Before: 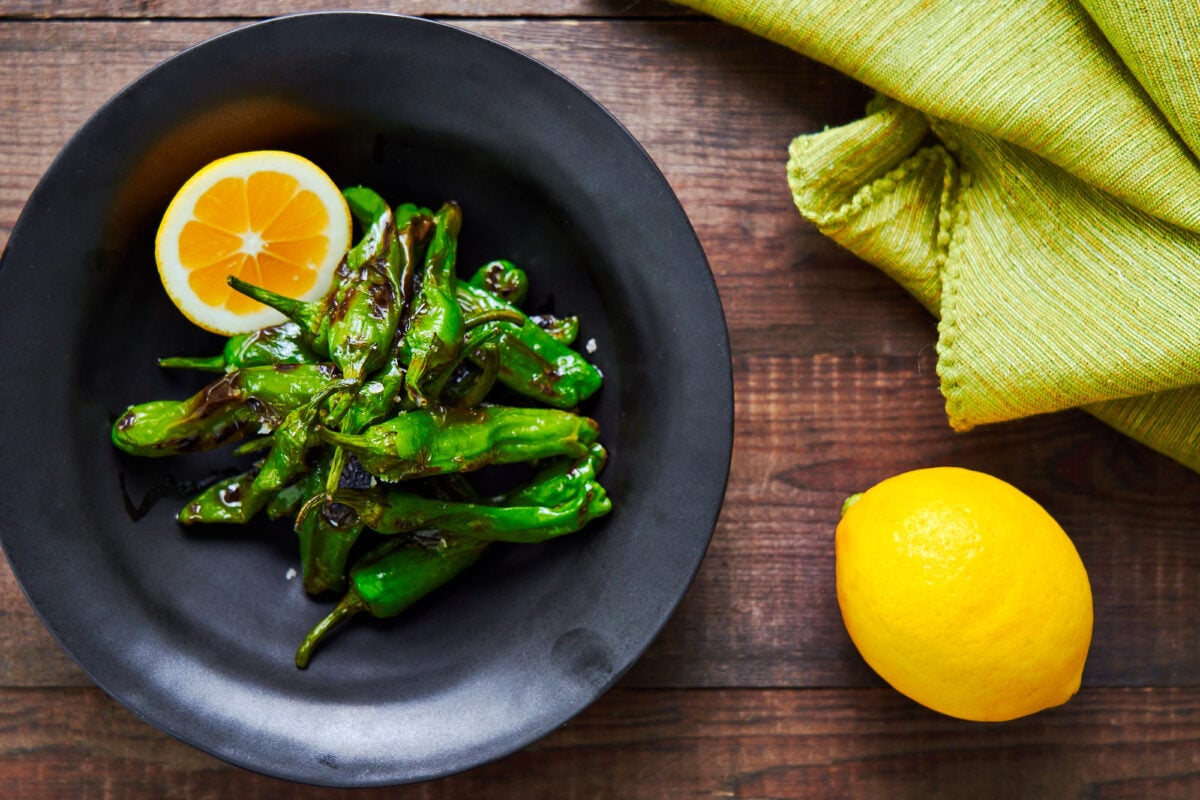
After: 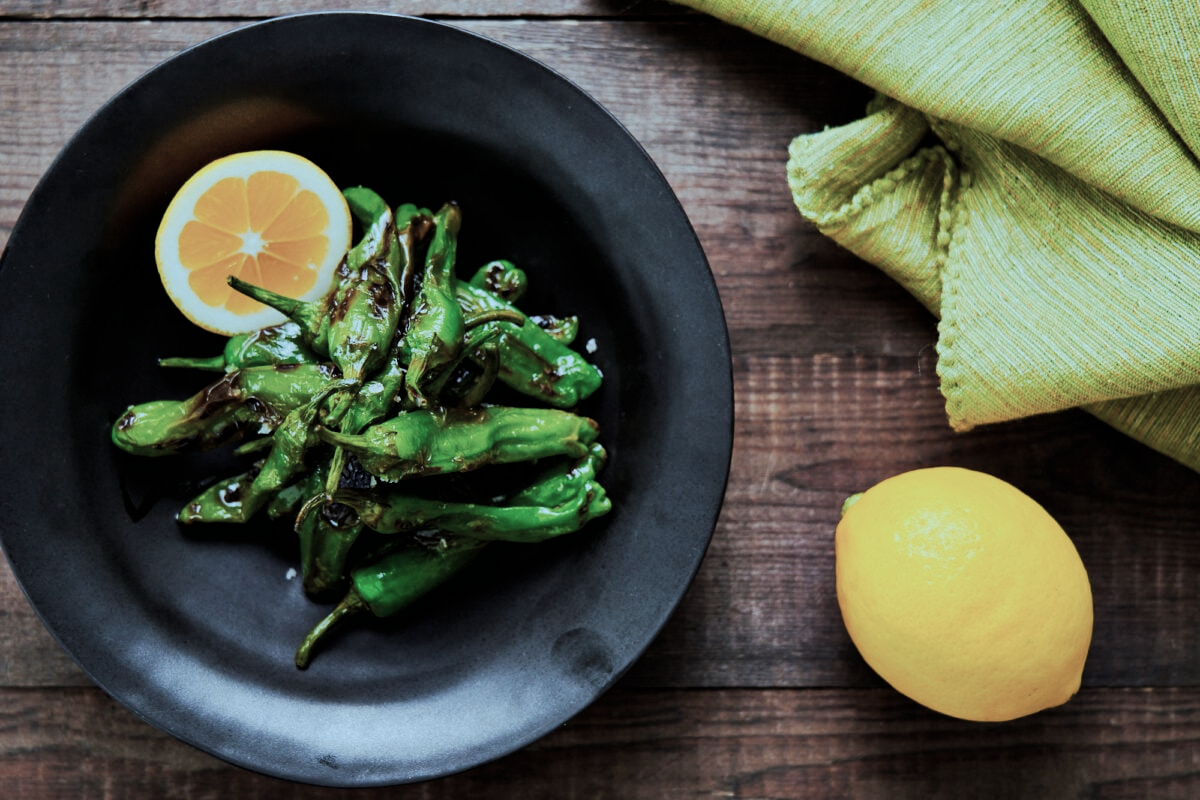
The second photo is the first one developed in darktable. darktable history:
color correction: highlights a* -12.64, highlights b* -18.1, saturation 0.7
filmic rgb: black relative exposure -7.65 EV, hardness 4.02, contrast 1.1, highlights saturation mix -30%
